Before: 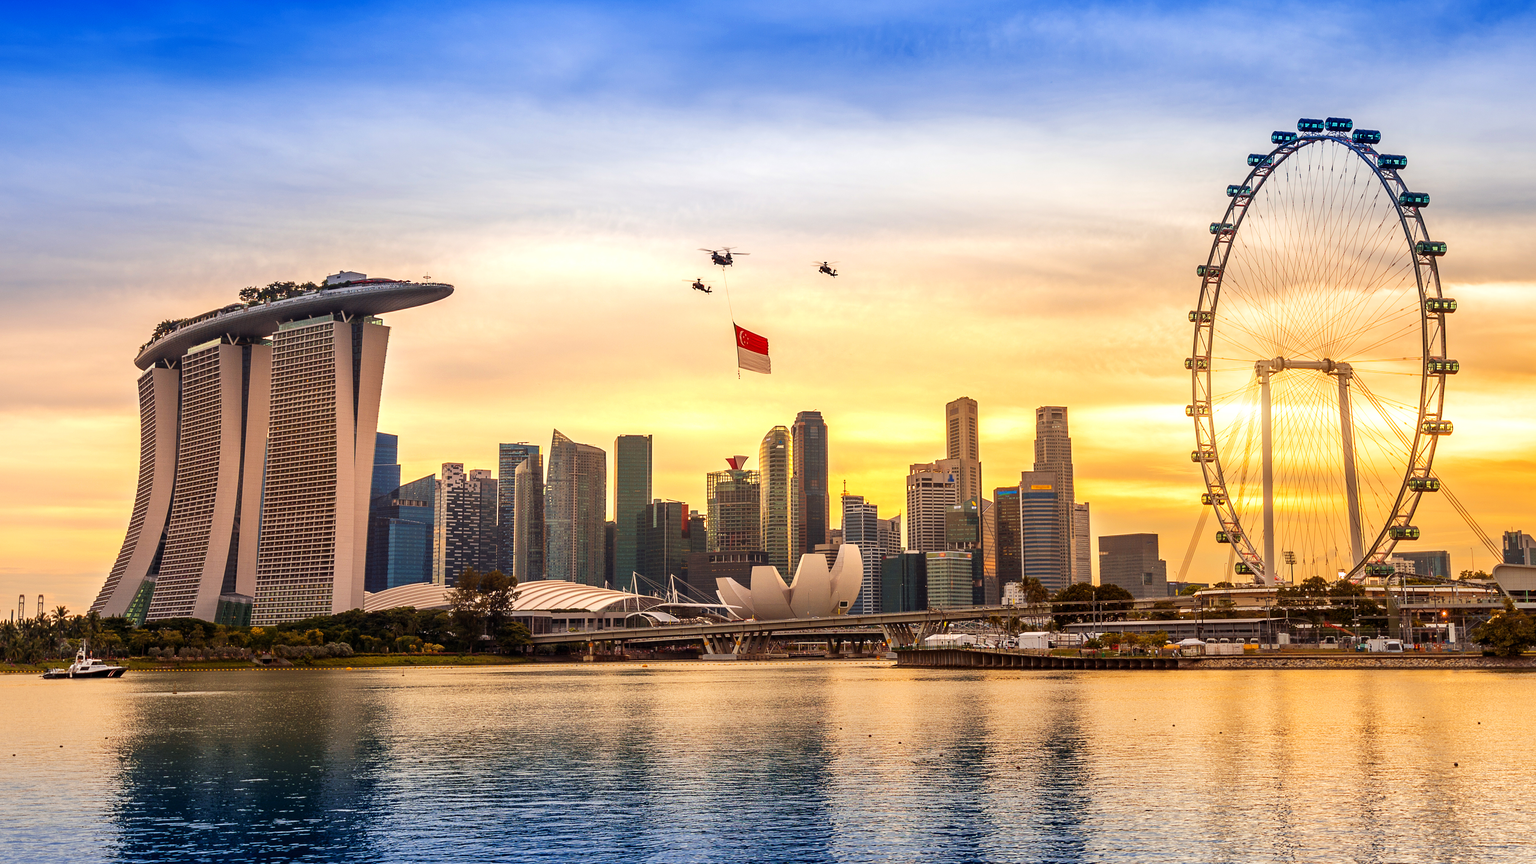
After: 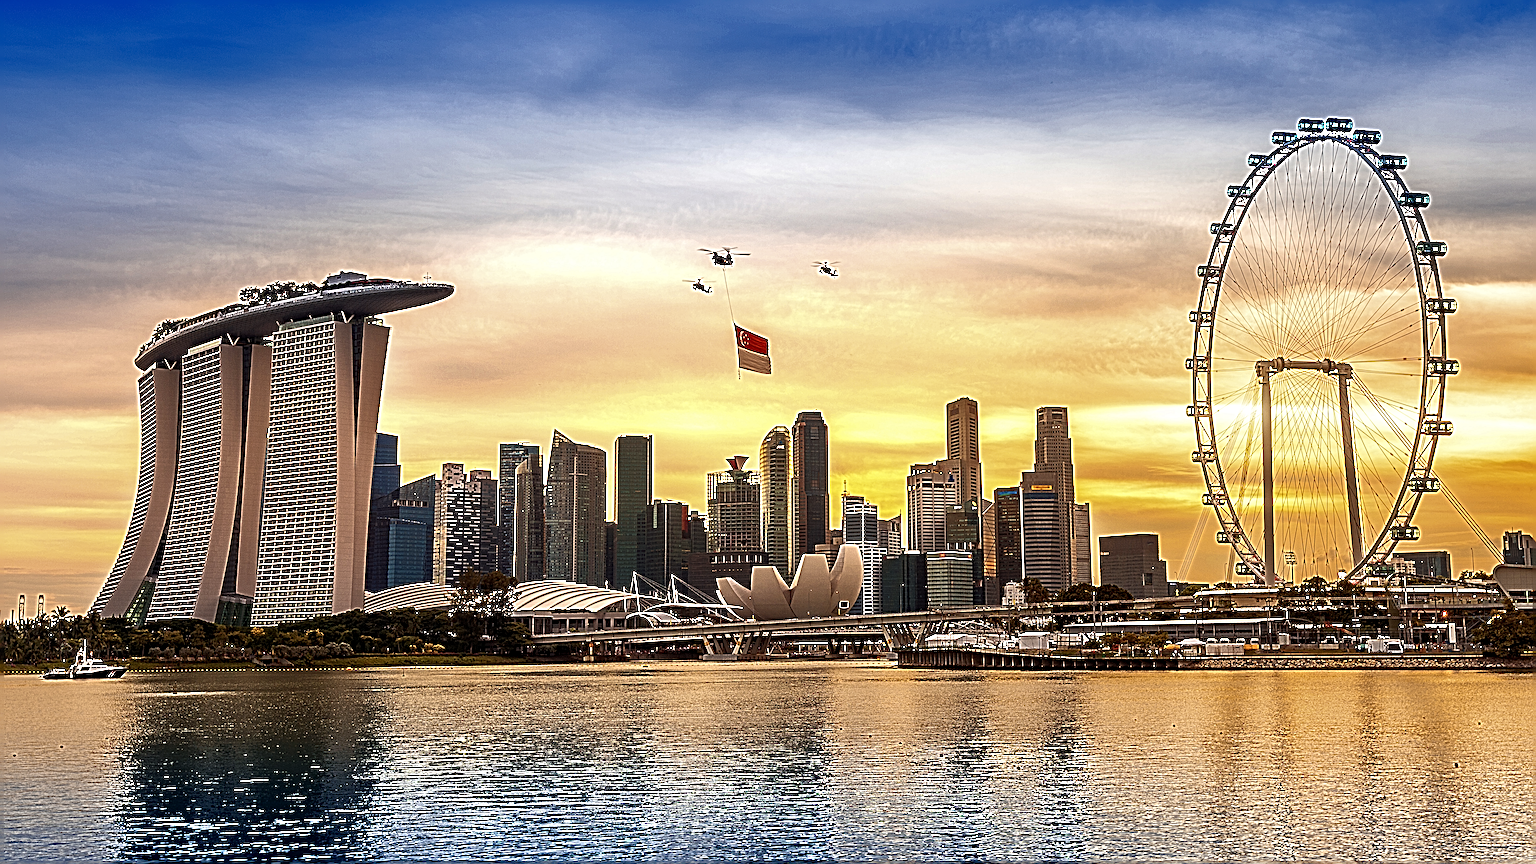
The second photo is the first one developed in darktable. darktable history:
sharpen: radius 6.3, amount 1.8, threshold 0
rgb curve: curves: ch0 [(0, 0) (0.415, 0.237) (1, 1)]
